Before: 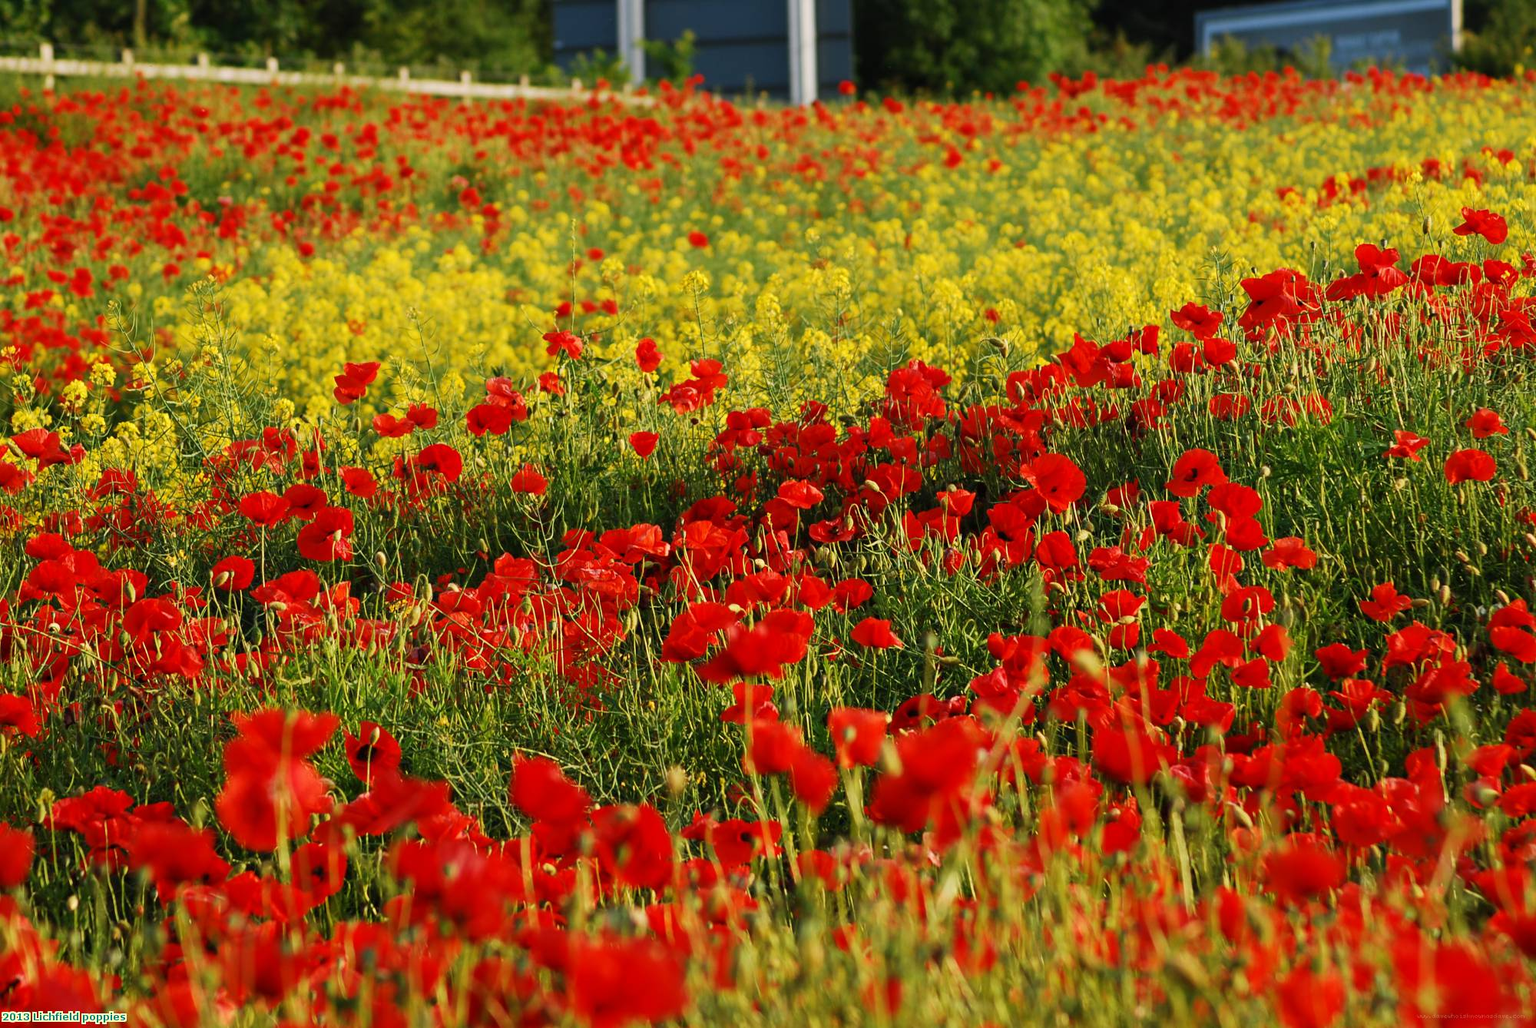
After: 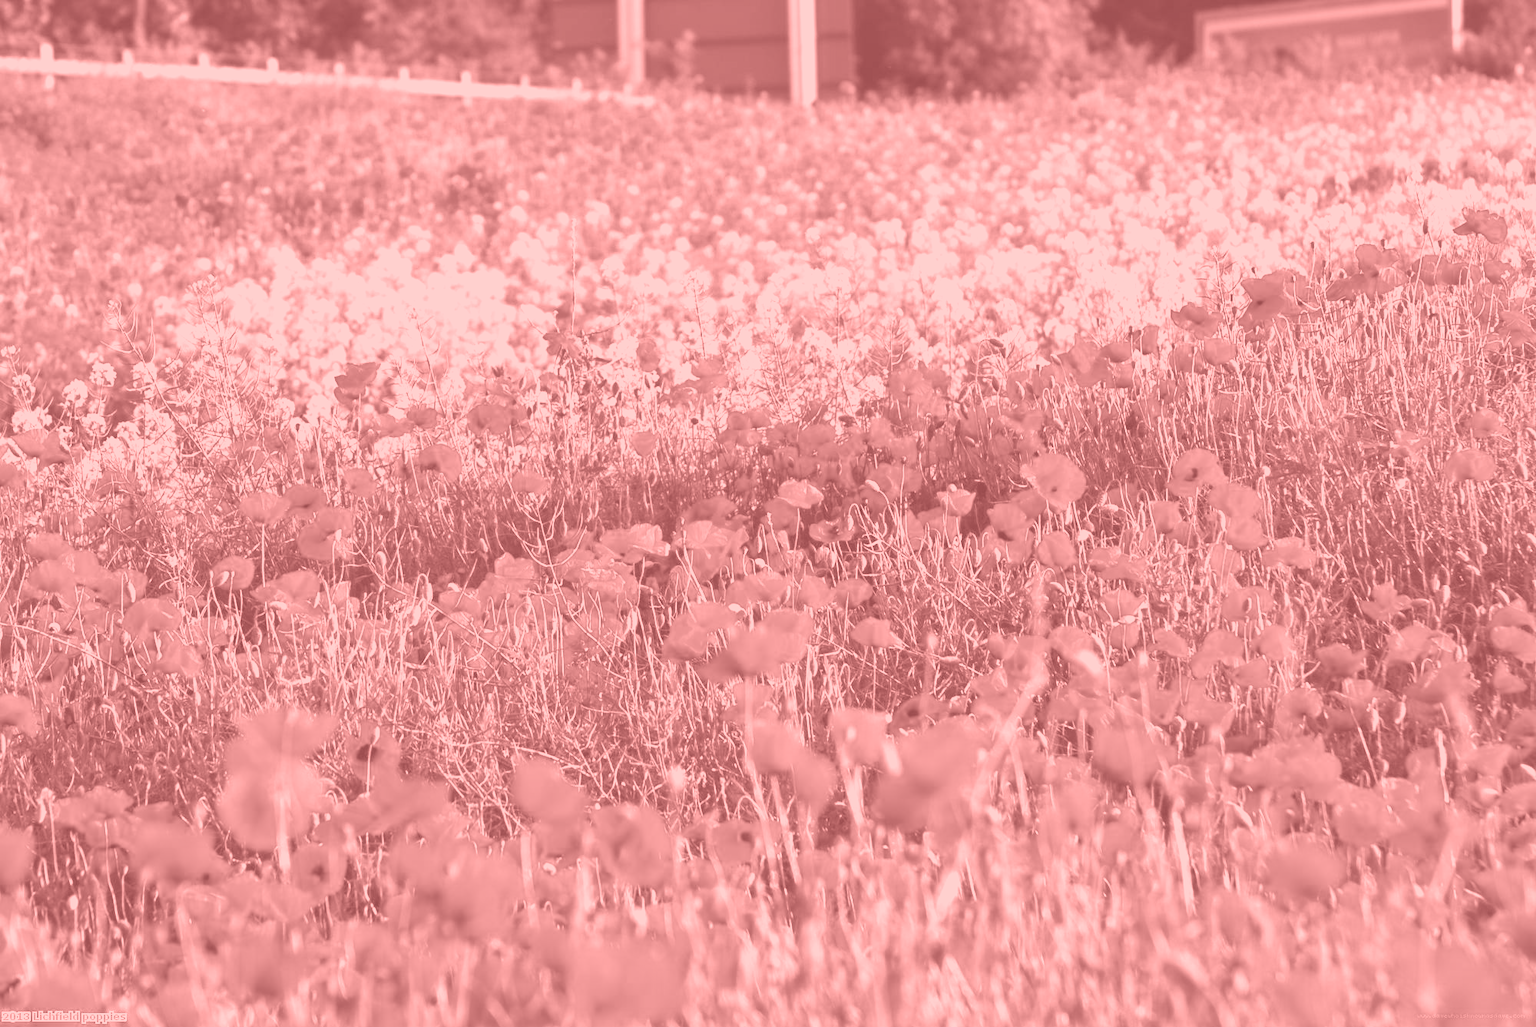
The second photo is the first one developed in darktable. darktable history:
shadows and highlights: low approximation 0.01, soften with gaussian
colorize: saturation 51%, source mix 50.67%, lightness 50.67%
color balance rgb: shadows lift › chroma 1.41%, shadows lift › hue 260°, power › chroma 0.5%, power › hue 260°, highlights gain › chroma 1%, highlights gain › hue 27°, saturation formula JzAzBz (2021)
exposure: exposure 1.16 EV, compensate exposure bias true, compensate highlight preservation false
